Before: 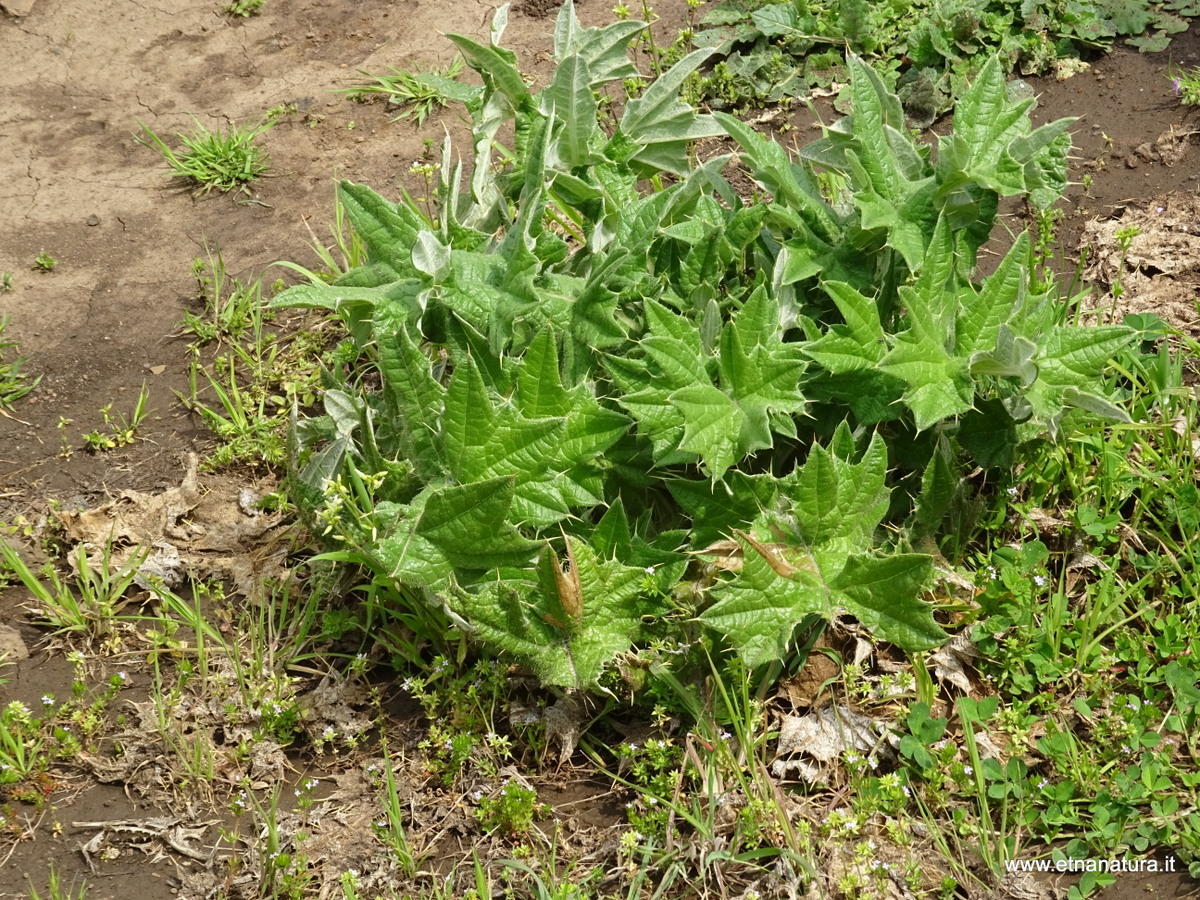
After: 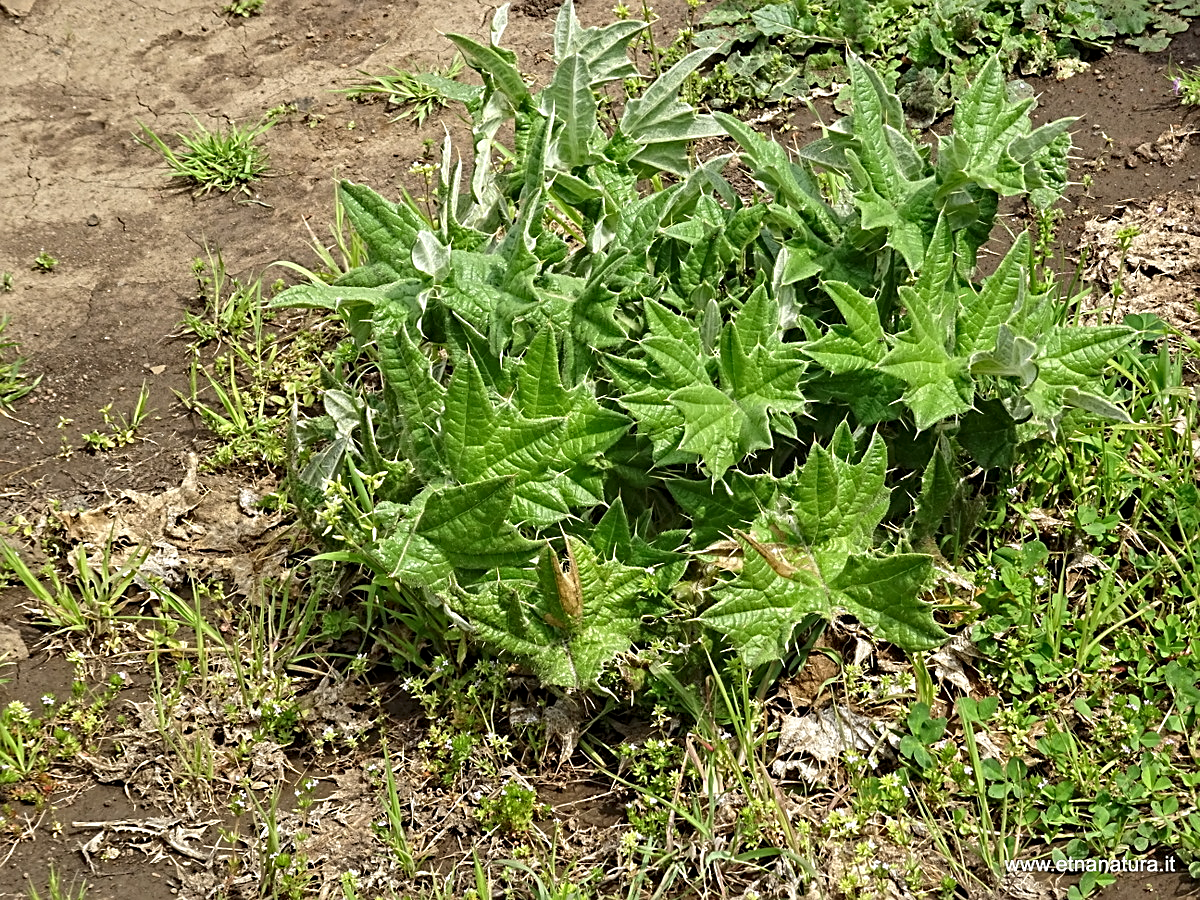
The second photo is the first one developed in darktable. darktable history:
contrast equalizer: y [[0.5, 0.501, 0.525, 0.597, 0.58, 0.514], [0.5 ×6], [0.5 ×6], [0 ×6], [0 ×6]]
sharpen: on, module defaults
